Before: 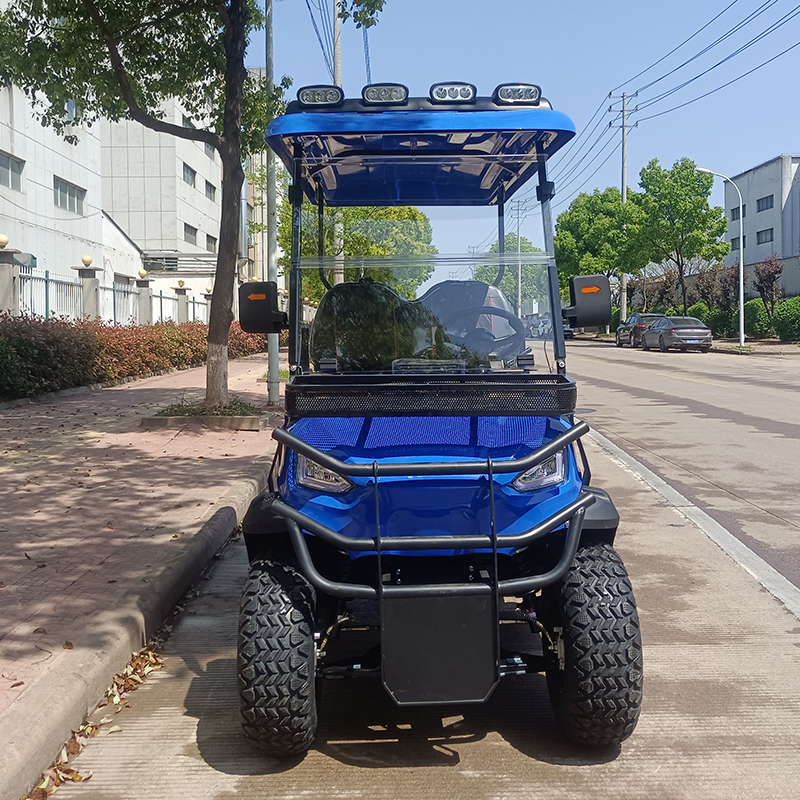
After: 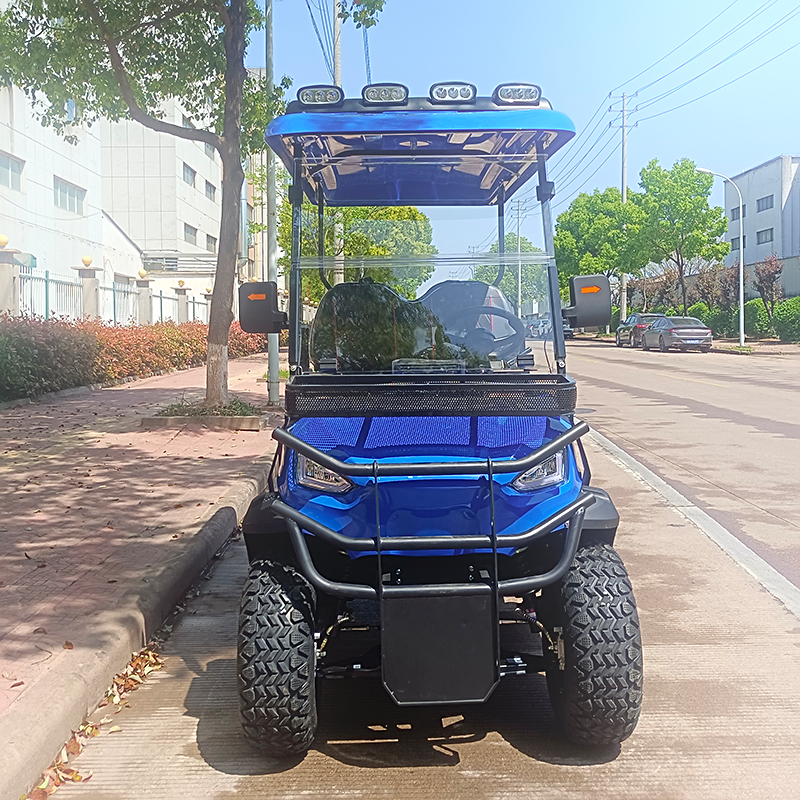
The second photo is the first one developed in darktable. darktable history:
bloom: on, module defaults
sharpen: on, module defaults
